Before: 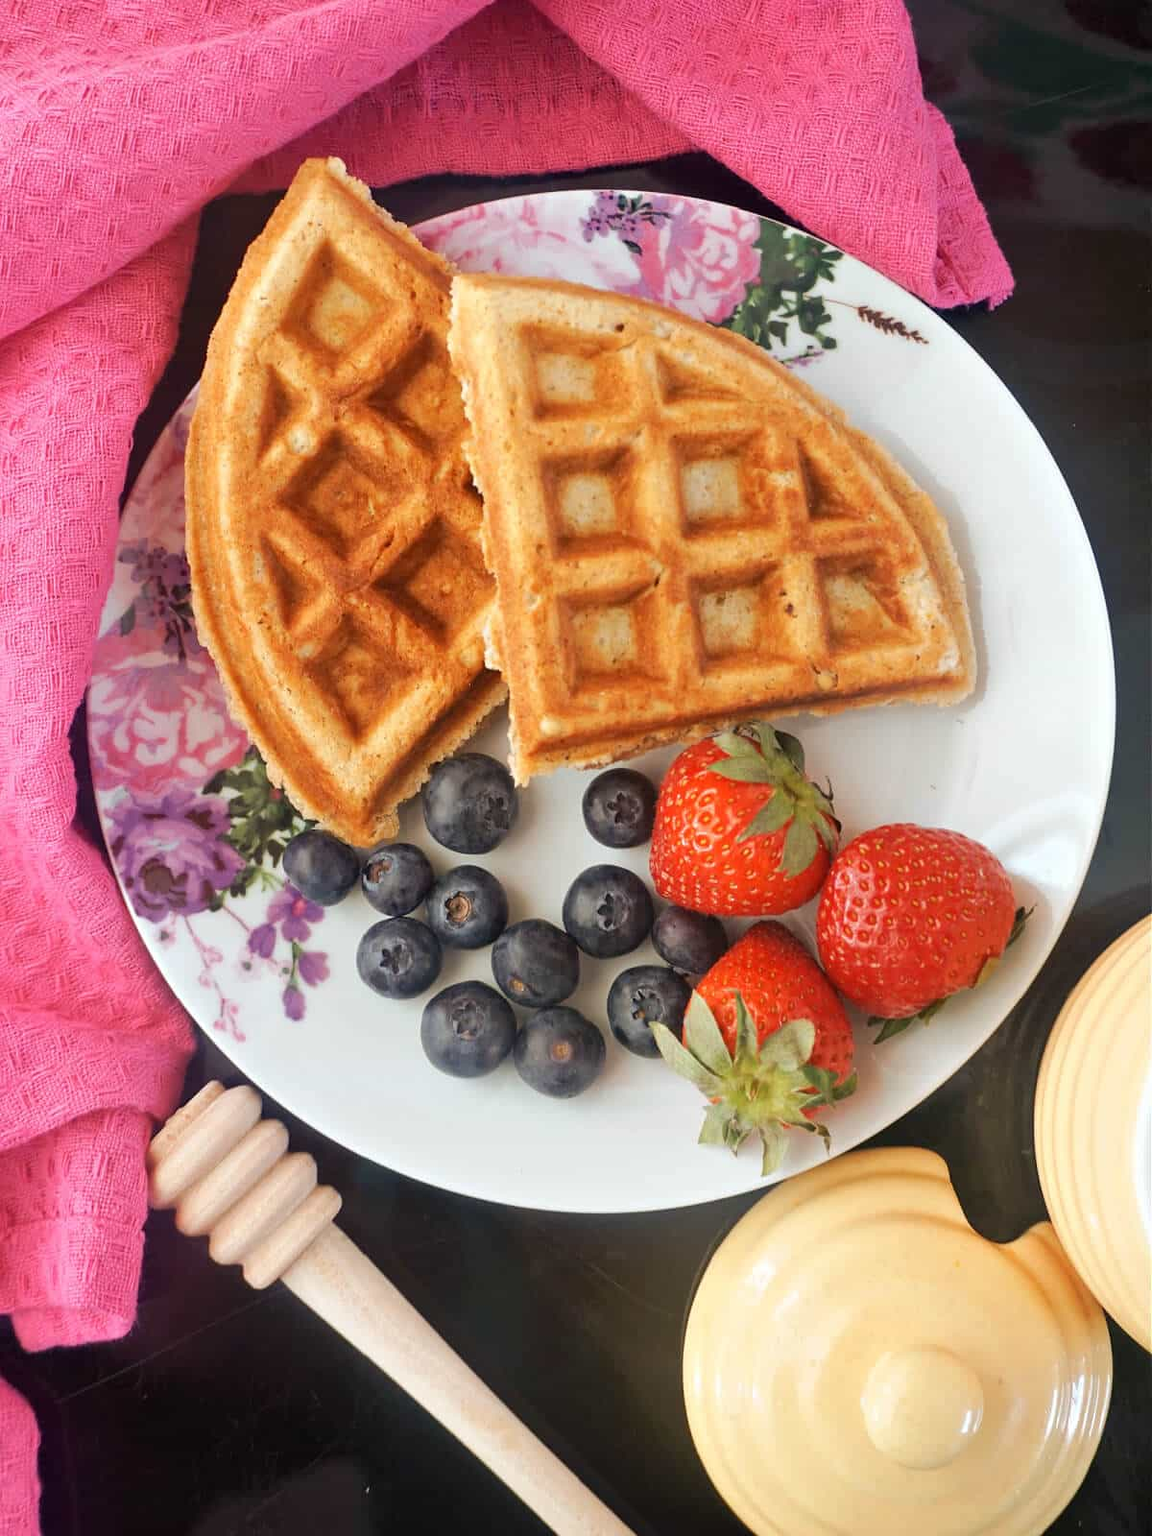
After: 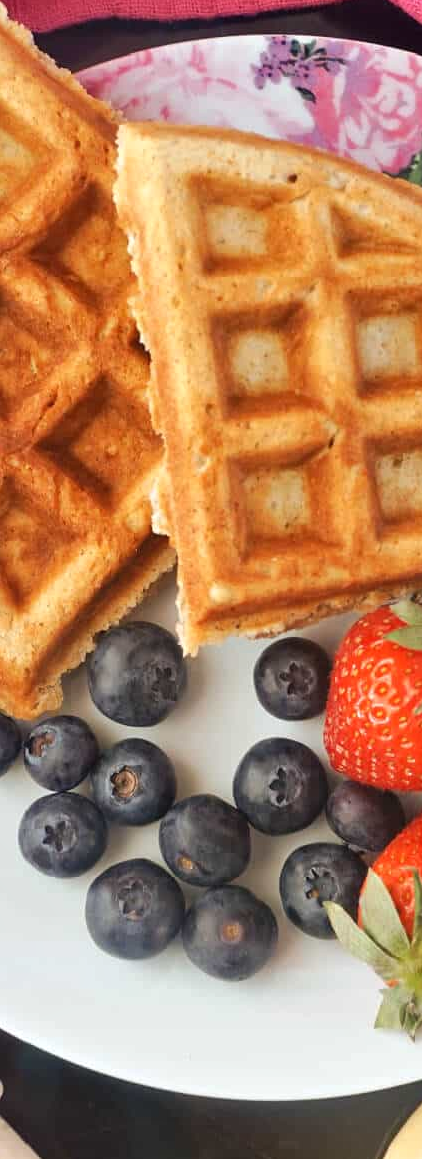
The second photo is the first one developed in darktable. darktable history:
exposure: black level correction -0.001, exposure 0.08 EV, compensate highlight preservation false
shadows and highlights: shadows 49, highlights -41, soften with gaussian
crop and rotate: left 29.476%, top 10.214%, right 35.32%, bottom 17.333%
